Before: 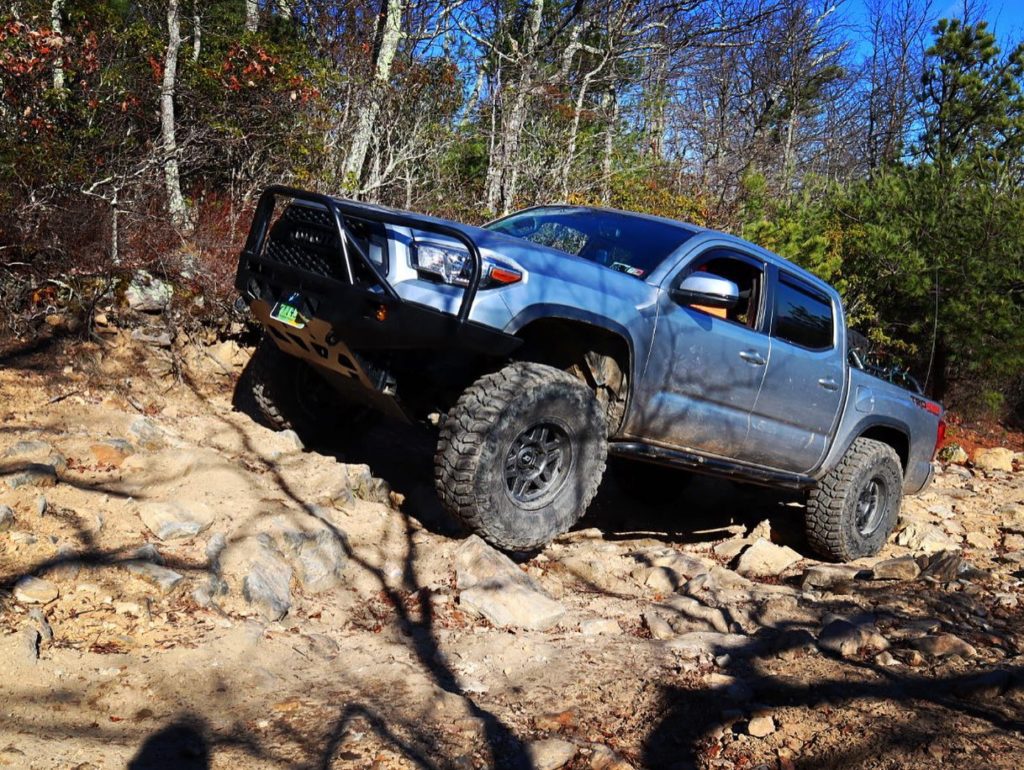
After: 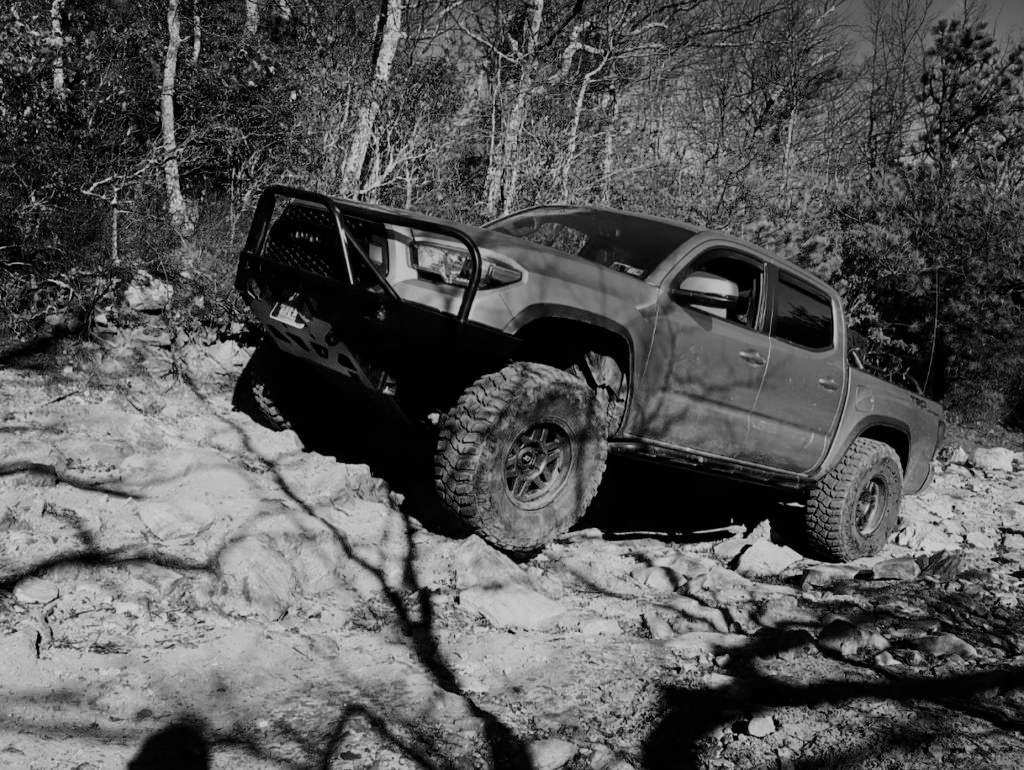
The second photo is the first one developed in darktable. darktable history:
filmic rgb: hardness 4.17
monochrome: a 26.22, b 42.67, size 0.8
